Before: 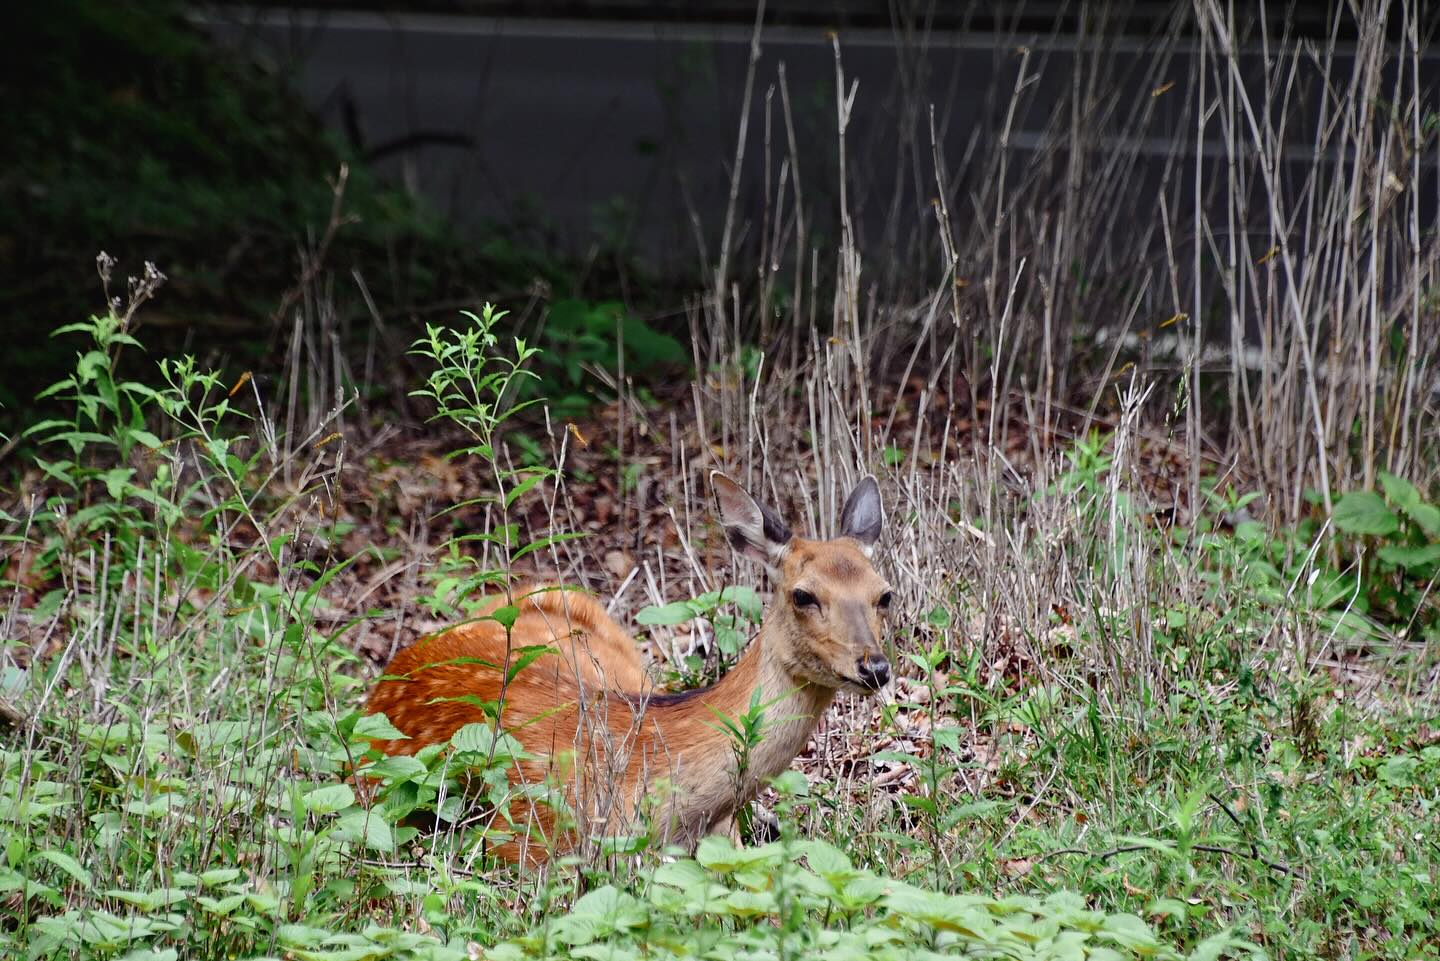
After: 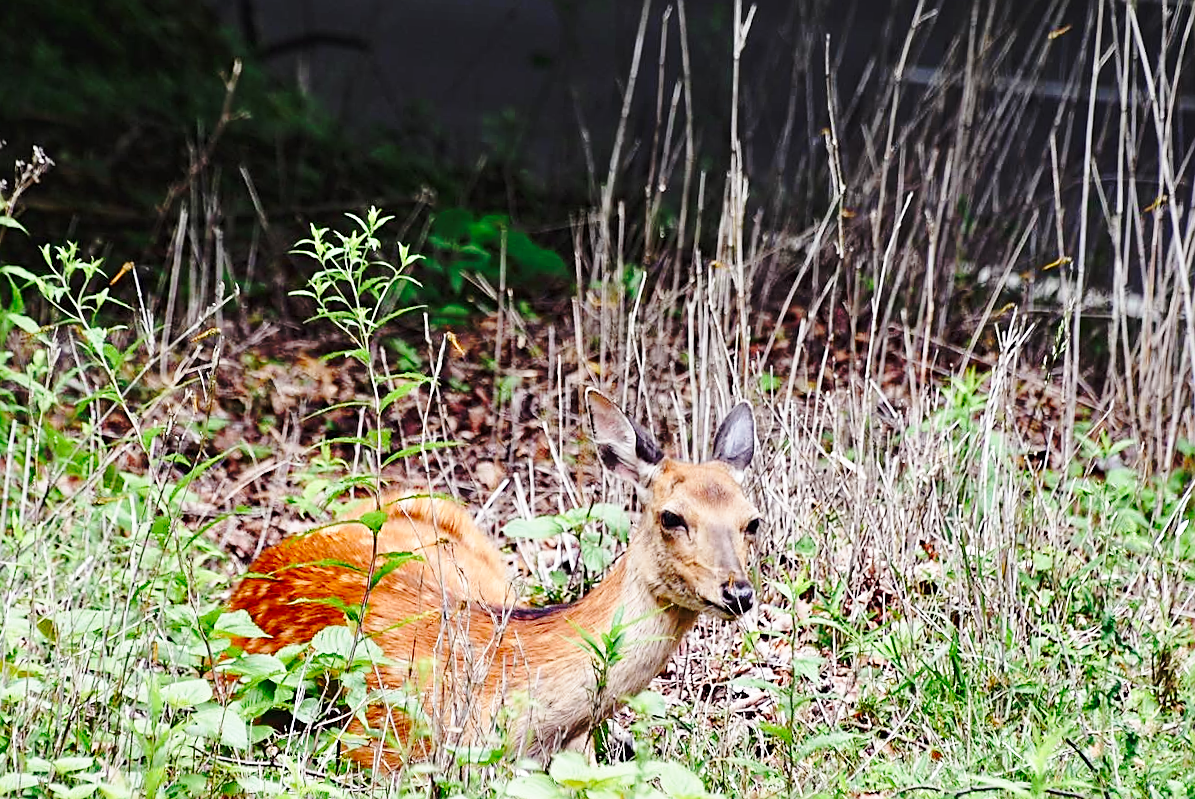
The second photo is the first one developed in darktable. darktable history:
crop and rotate: angle -3.28°, left 5.231%, top 5.218%, right 4.752%, bottom 4.605%
sharpen: on, module defaults
base curve: curves: ch0 [(0, 0) (0.032, 0.037) (0.105, 0.228) (0.435, 0.76) (0.856, 0.983) (1, 1)], preserve colors none
